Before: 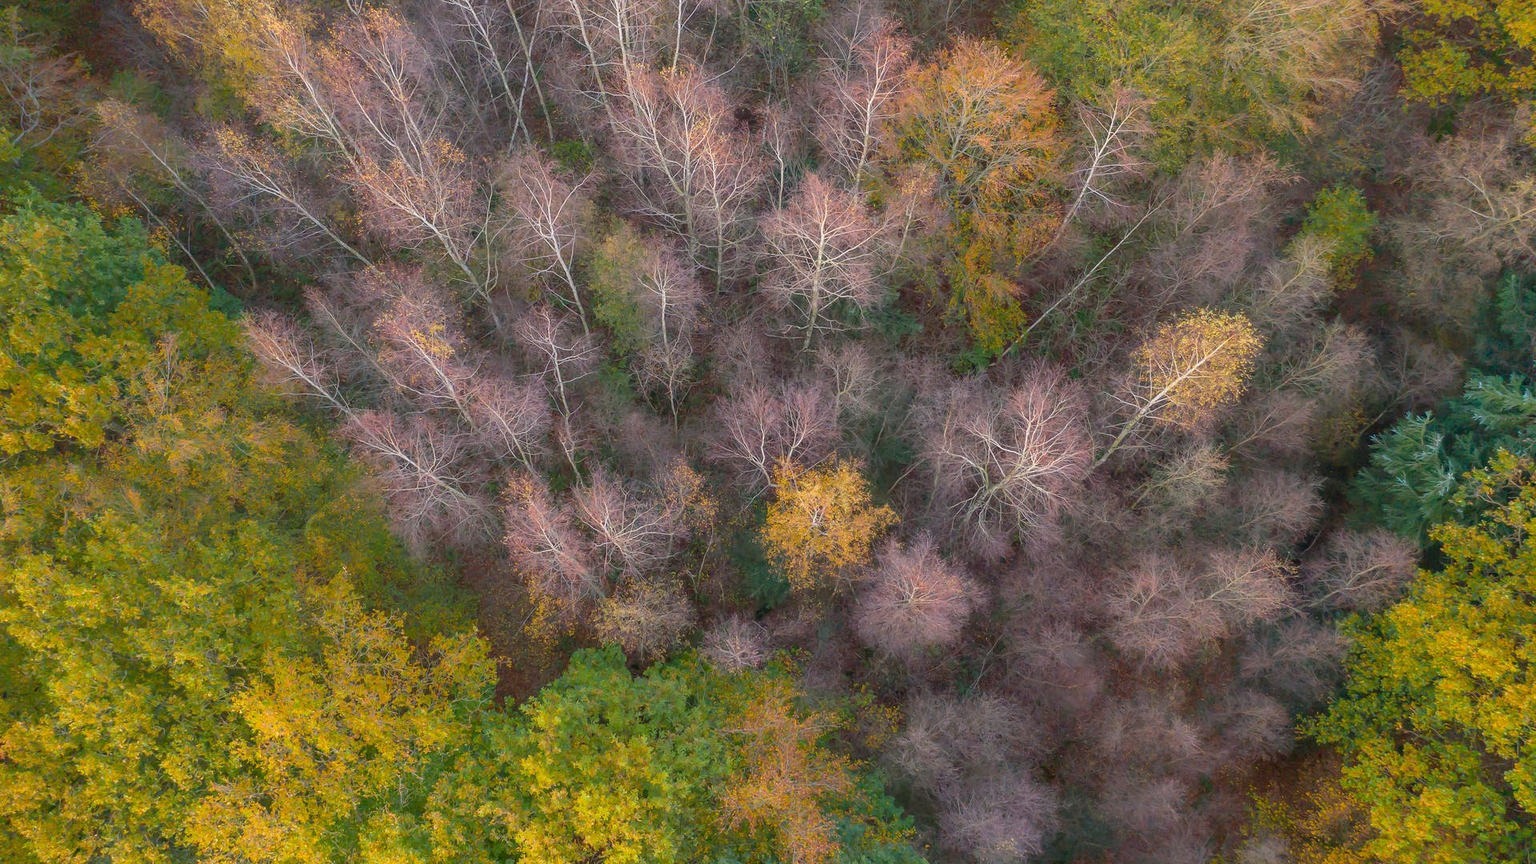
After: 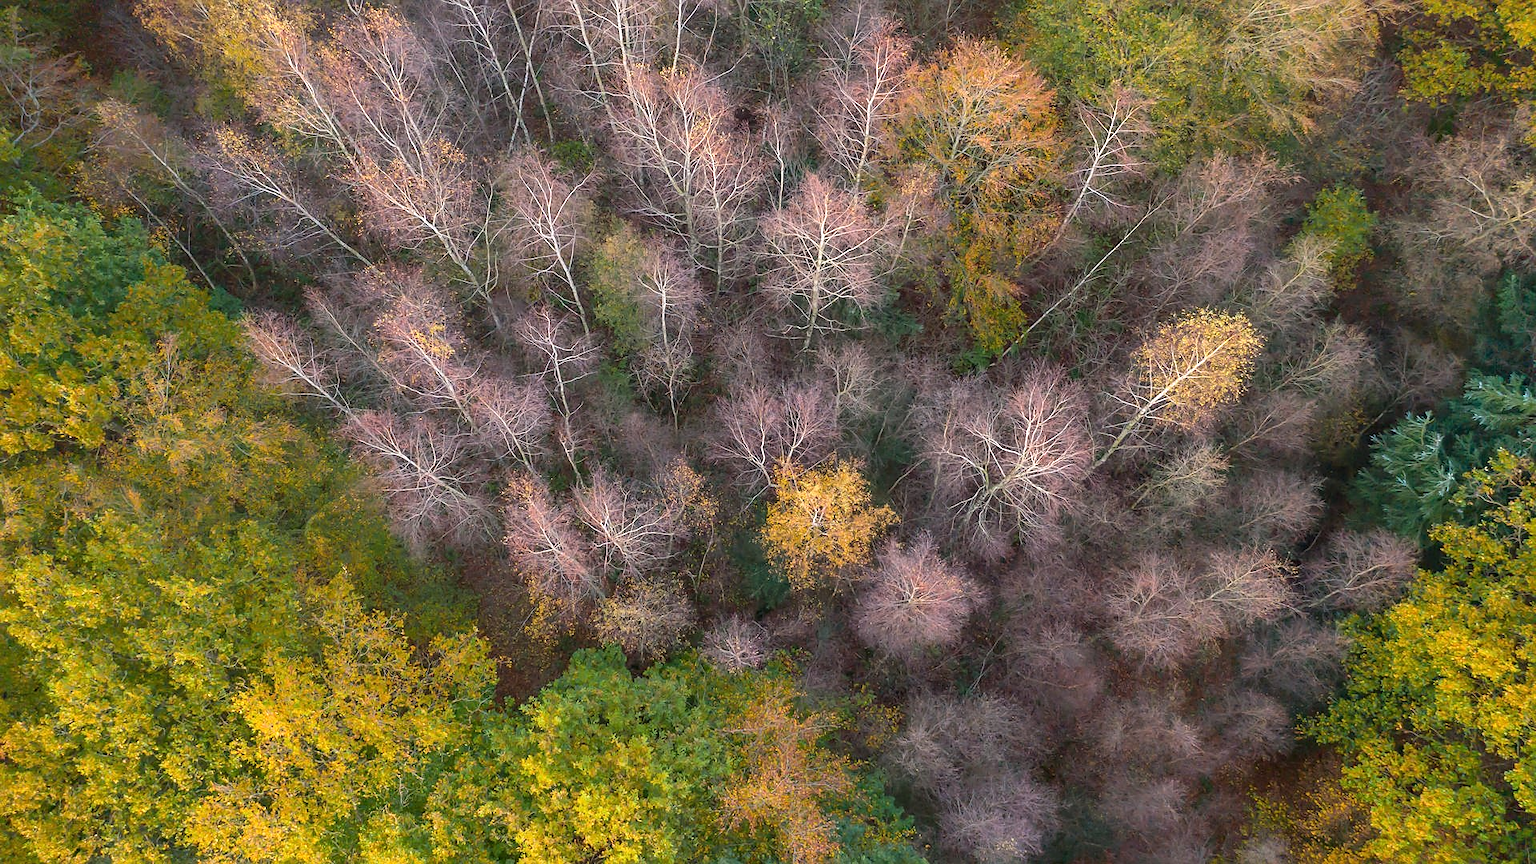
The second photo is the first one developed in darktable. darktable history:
tone equalizer: -8 EV -0.392 EV, -7 EV -0.365 EV, -6 EV -0.372 EV, -5 EV -0.208 EV, -3 EV 0.226 EV, -2 EV 0.361 EV, -1 EV 0.367 EV, +0 EV 0.387 EV, edges refinement/feathering 500, mask exposure compensation -1.57 EV, preserve details no
sharpen: radius 1.898, amount 0.411, threshold 1.144
